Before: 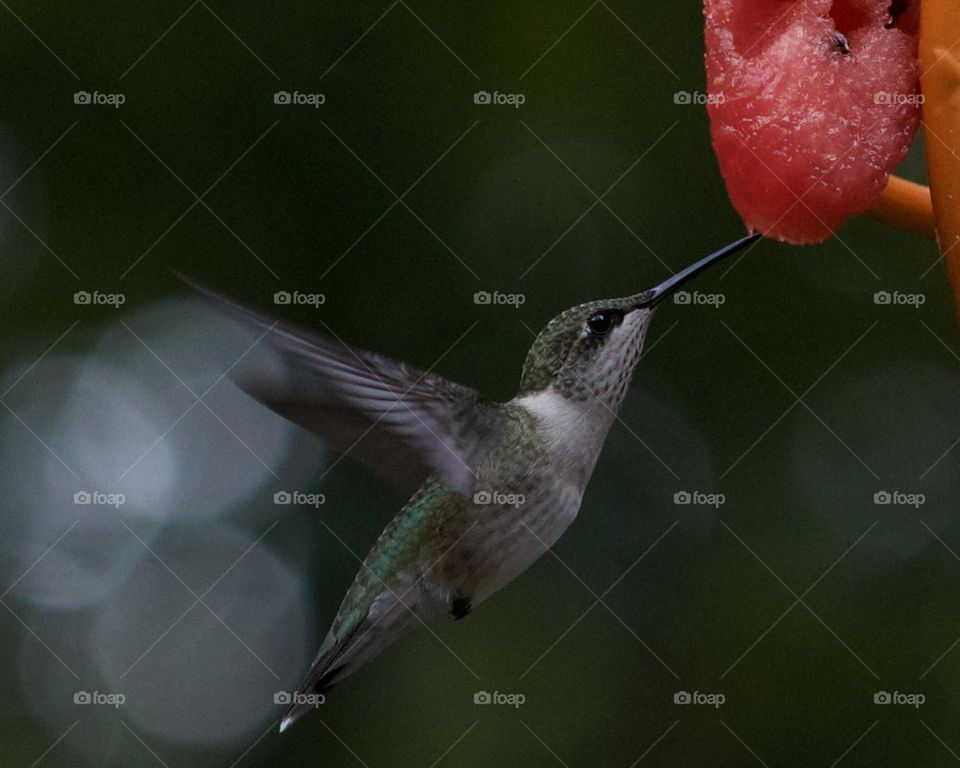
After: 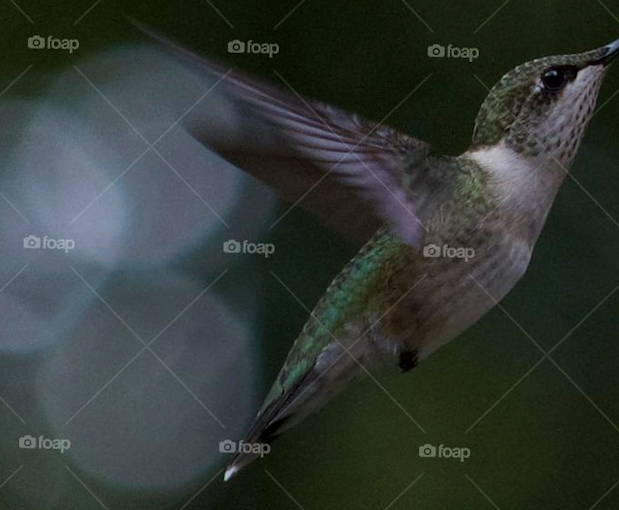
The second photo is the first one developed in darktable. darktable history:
velvia: on, module defaults
crop and rotate: angle -1.25°, left 3.84%, top 31.725%, right 29.895%
